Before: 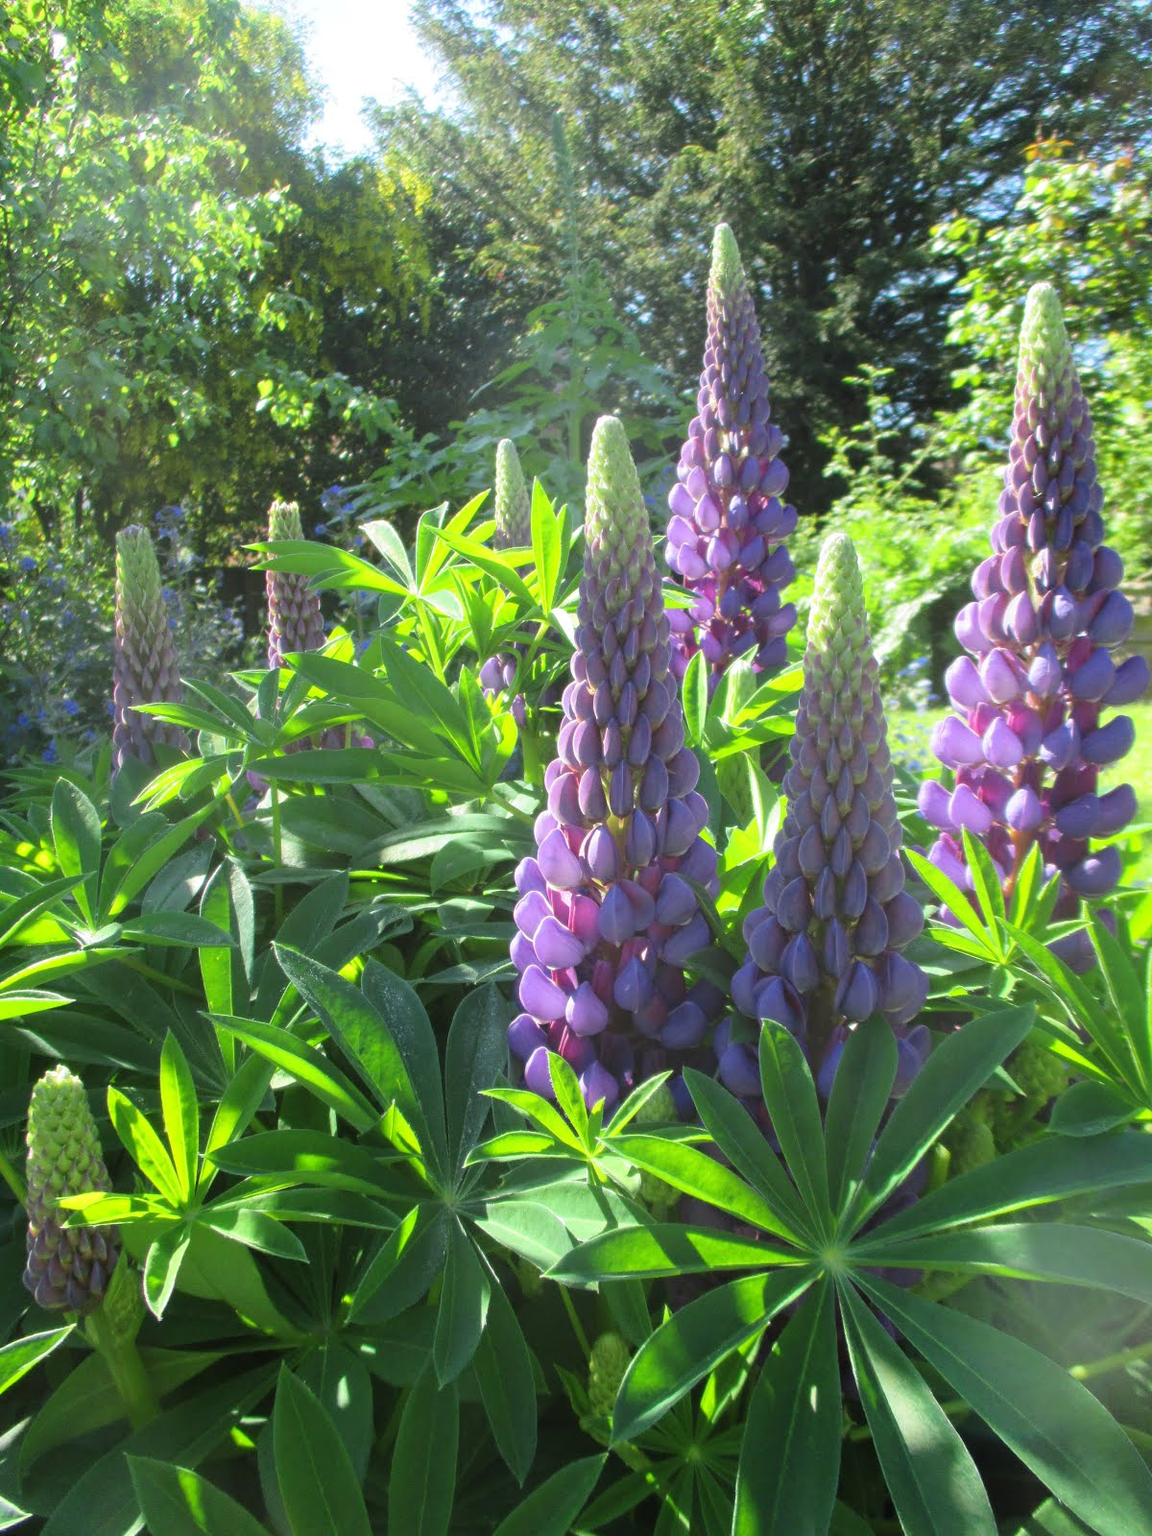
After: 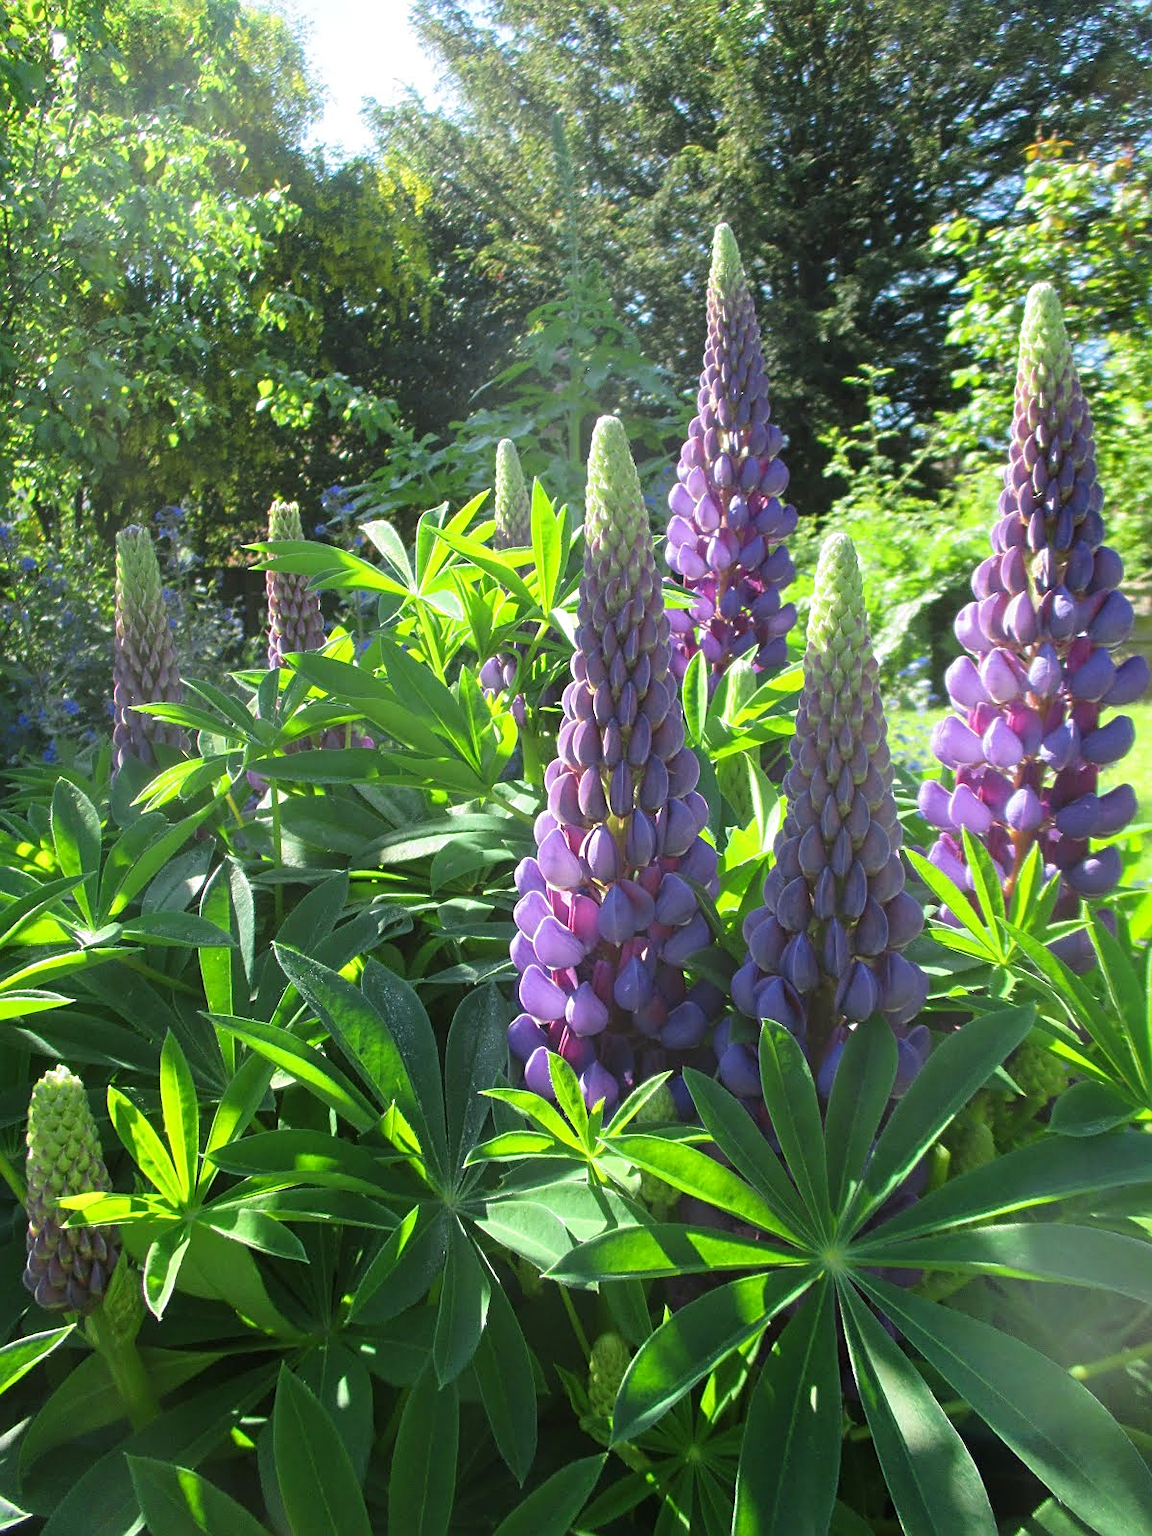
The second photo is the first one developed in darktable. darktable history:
sharpen: on, module defaults
contrast brightness saturation: contrast 0.026, brightness -0.032
